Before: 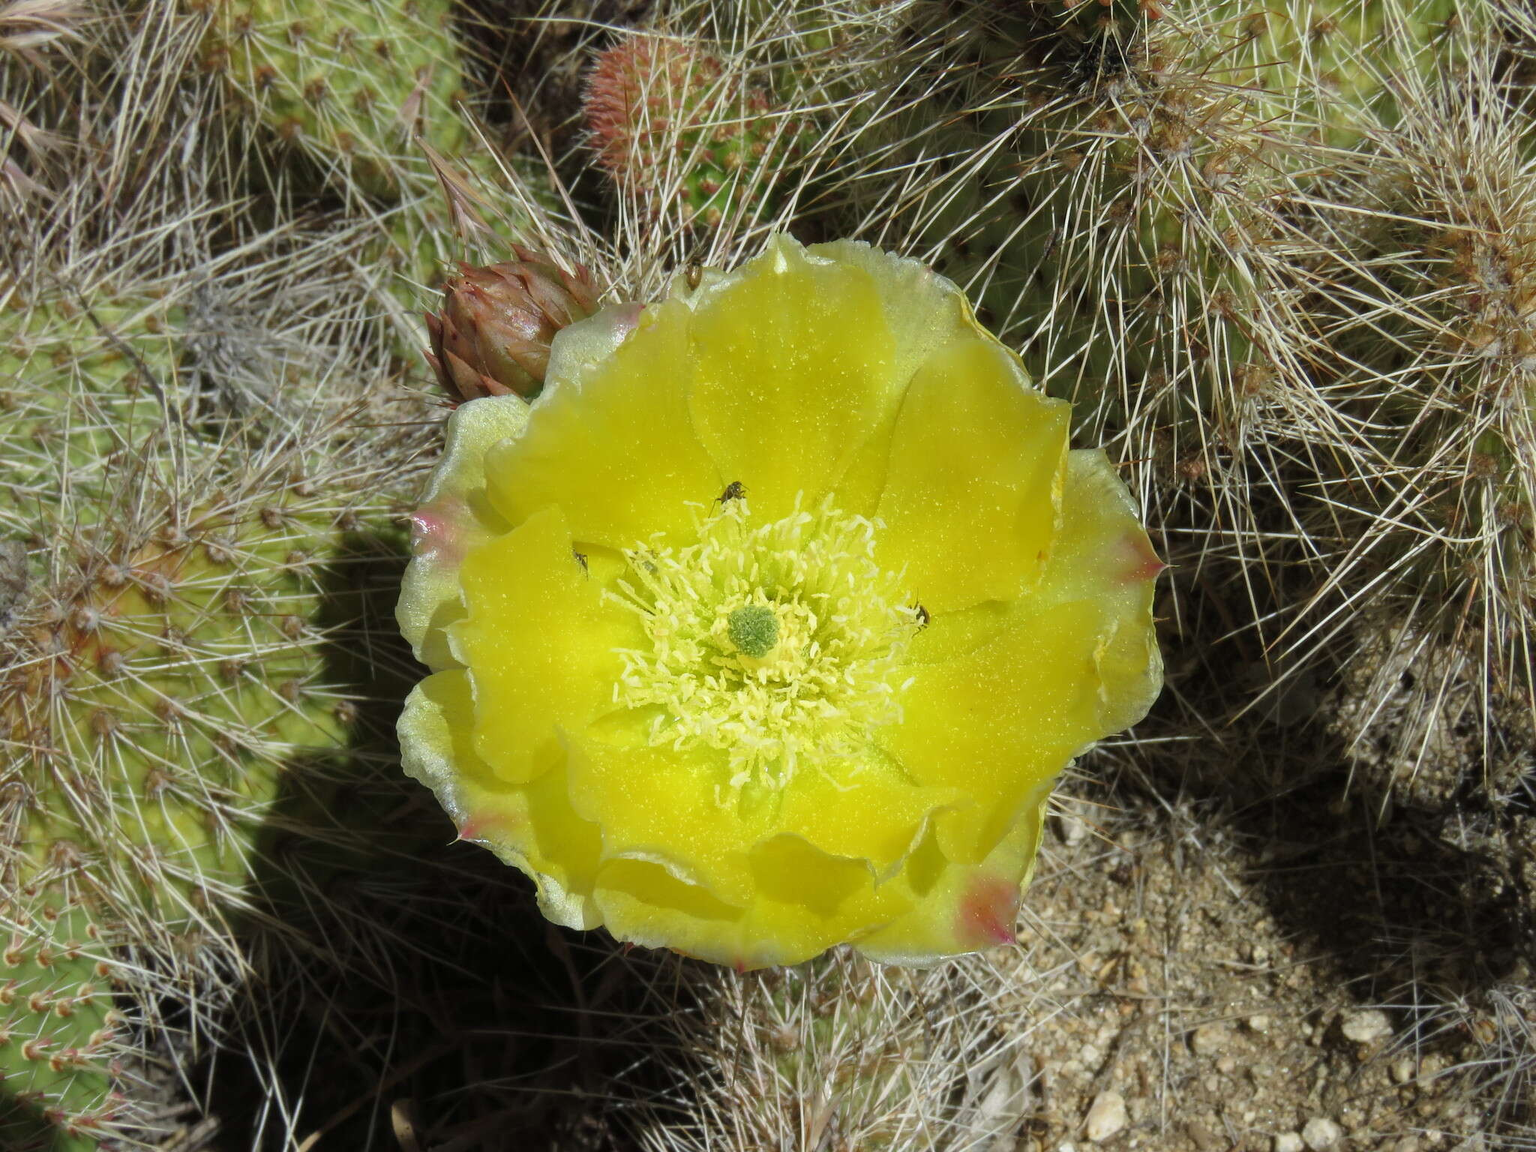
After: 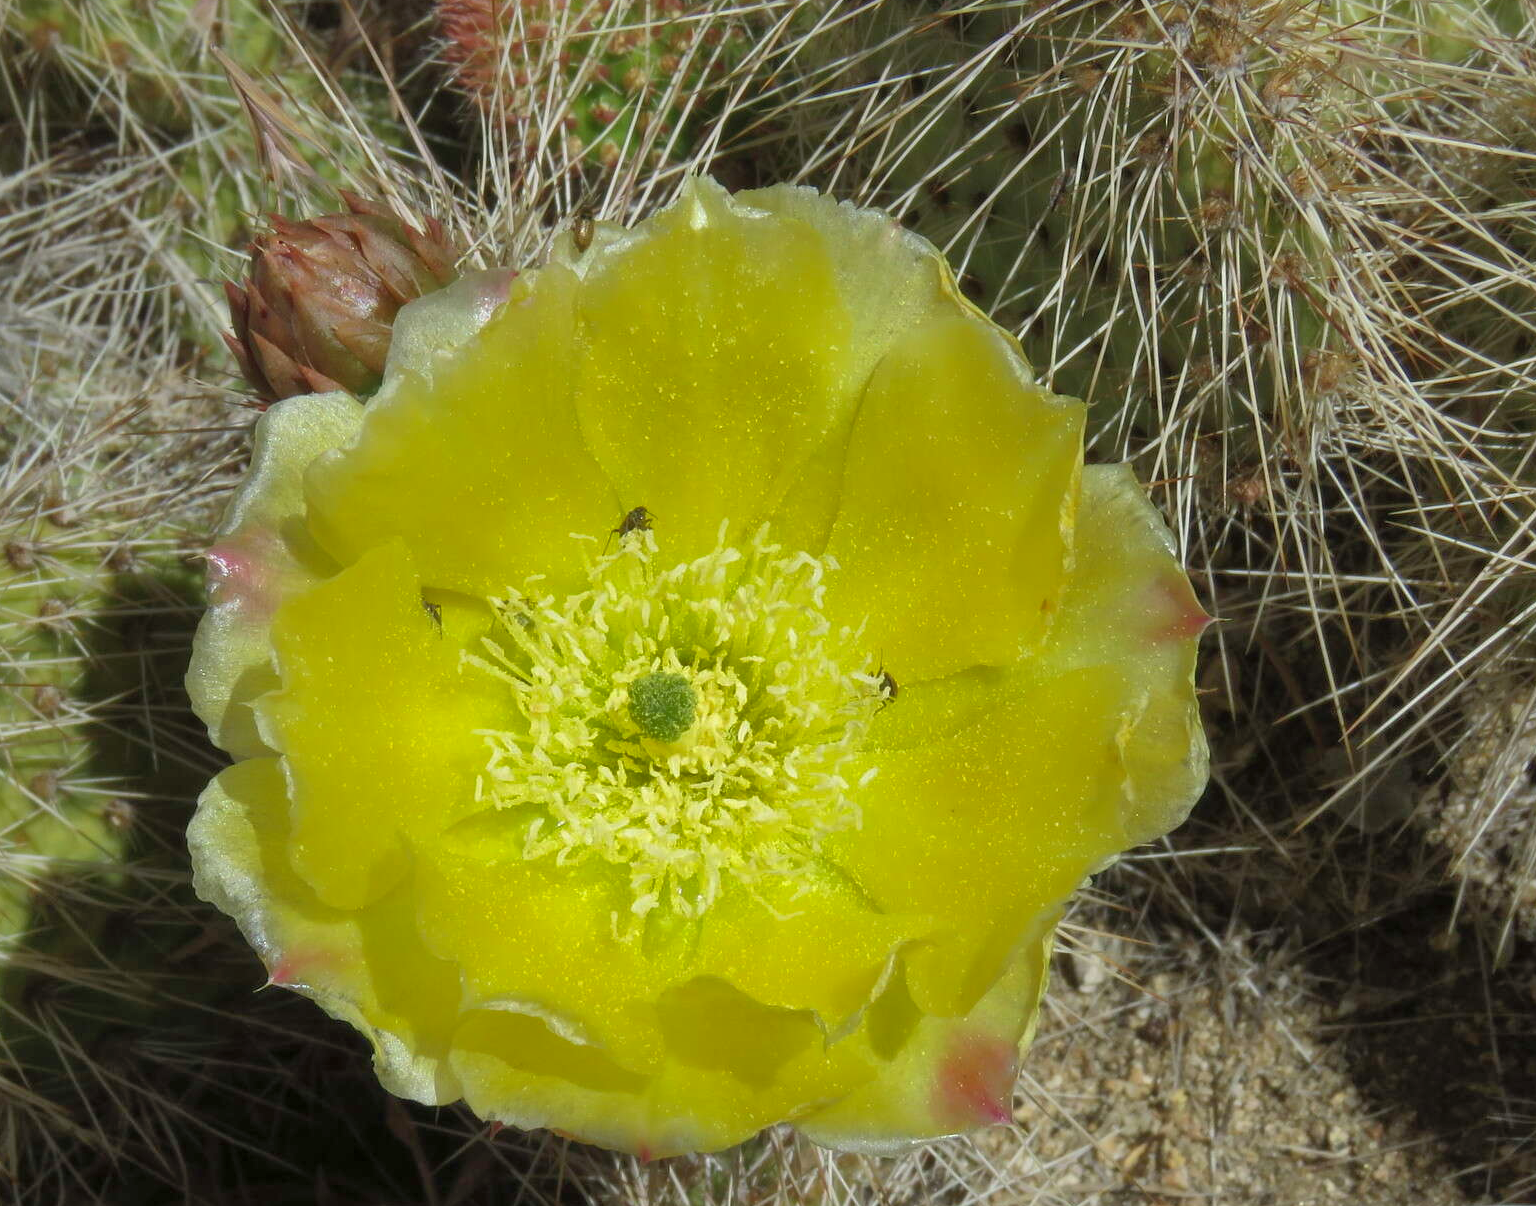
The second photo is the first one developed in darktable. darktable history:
crop: left 16.736%, top 8.796%, right 8.24%, bottom 12.671%
shadows and highlights: on, module defaults
